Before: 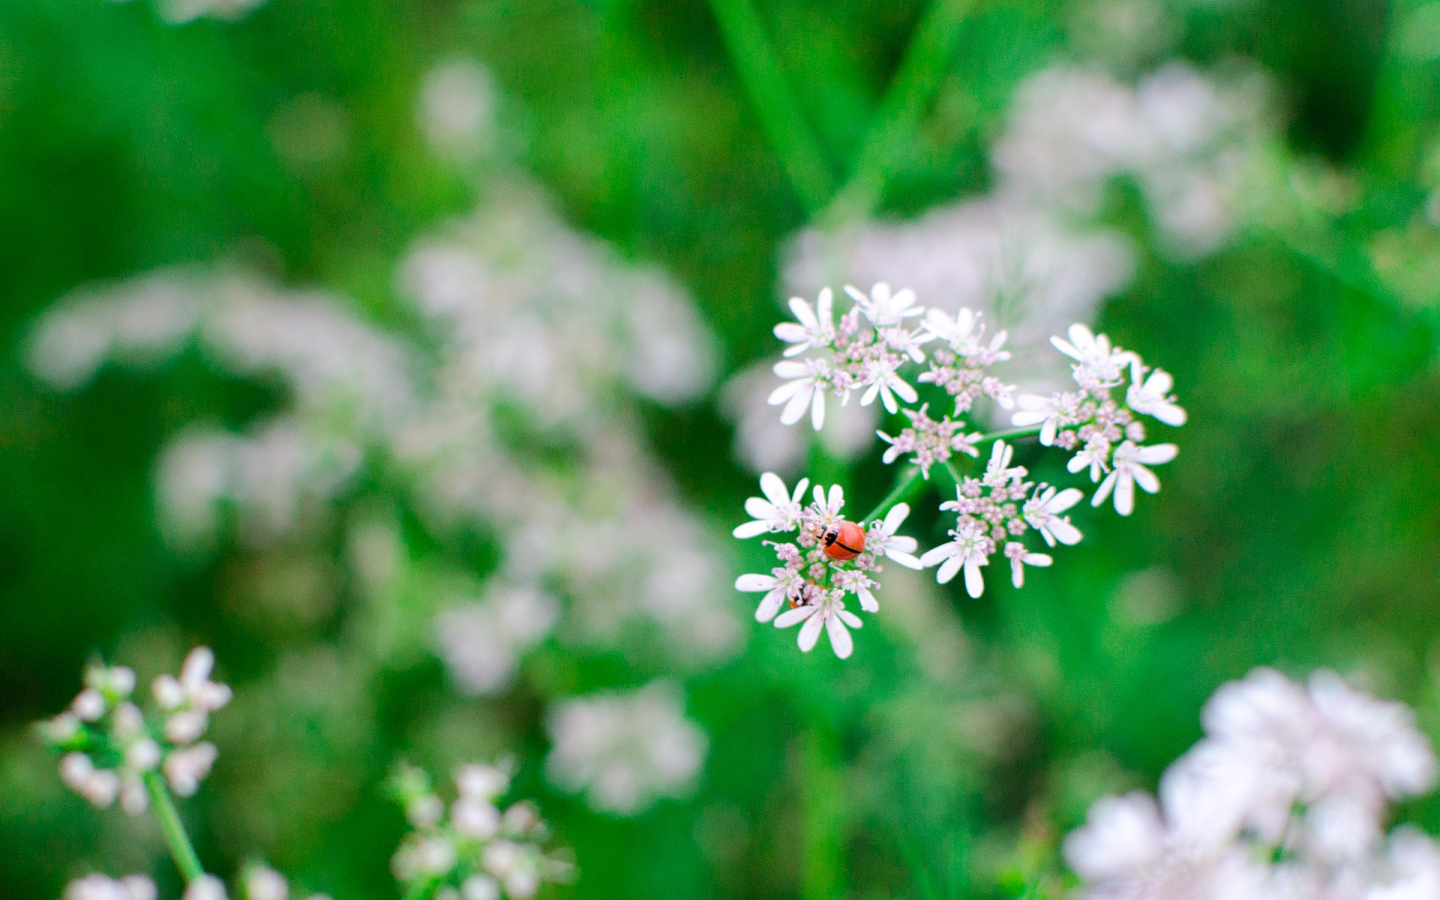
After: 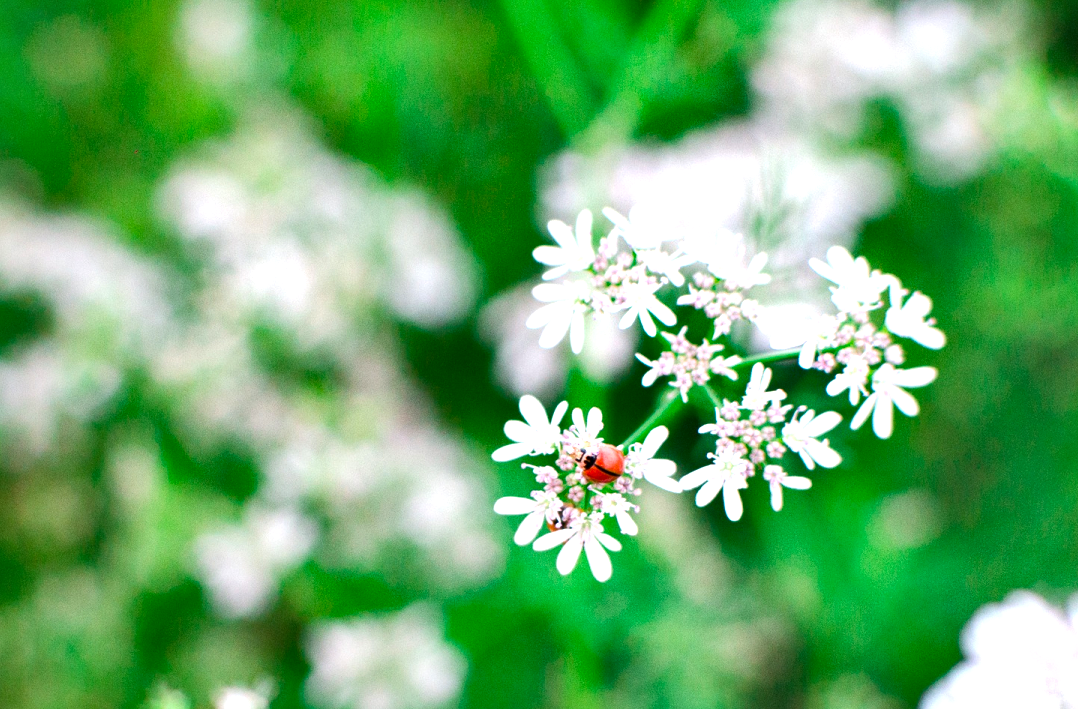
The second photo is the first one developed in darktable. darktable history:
exposure: black level correction 0, exposure 0.7 EV, compensate highlight preservation false
shadows and highlights: shadows 60, soften with gaussian
crop: left 16.768%, top 8.653%, right 8.362%, bottom 12.485%
local contrast: mode bilateral grid, contrast 20, coarseness 50, detail 120%, midtone range 0.2
